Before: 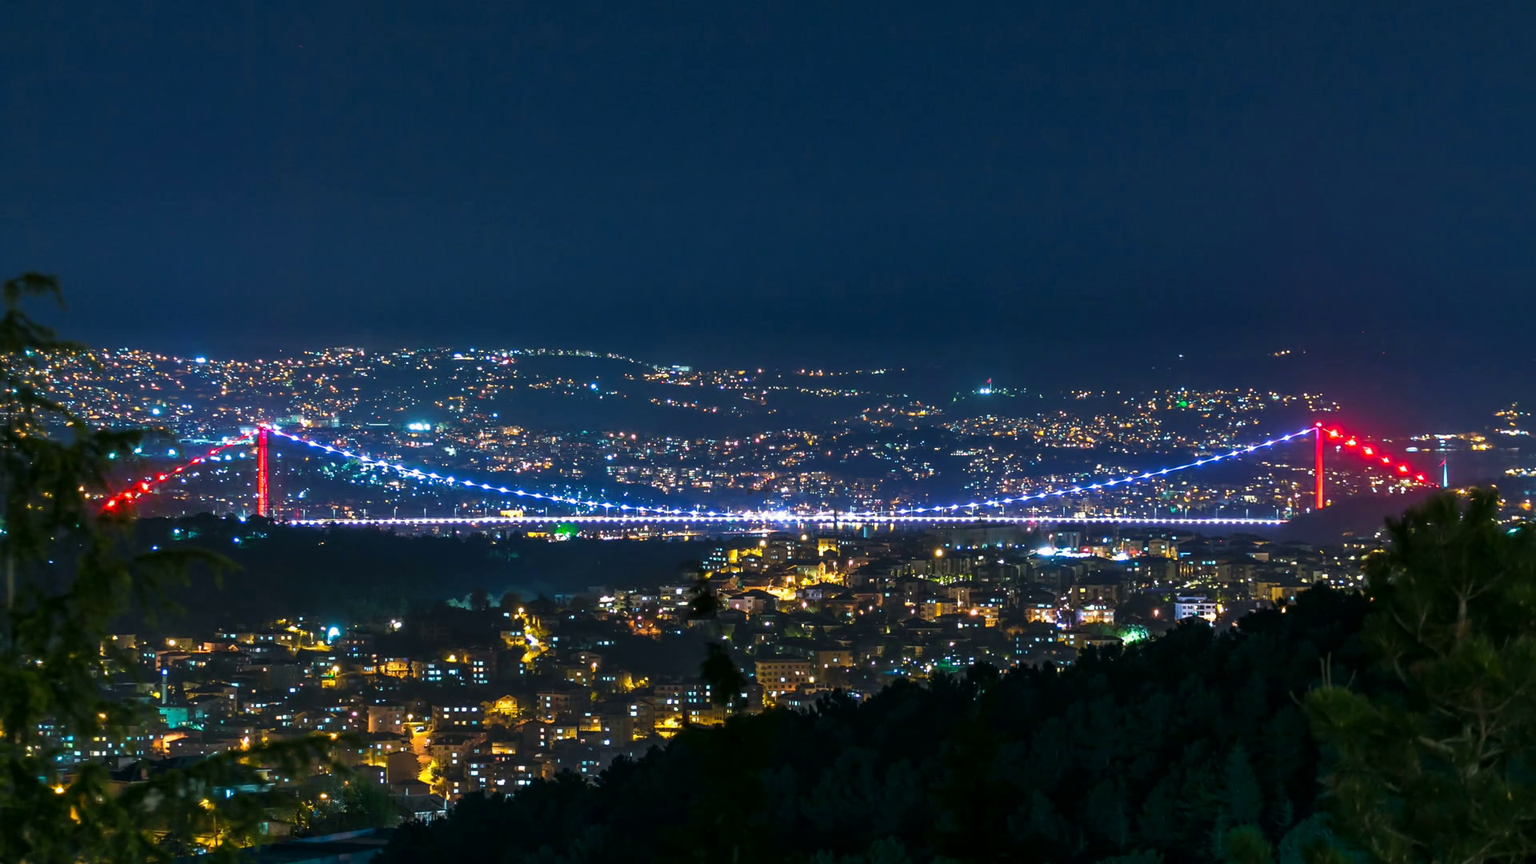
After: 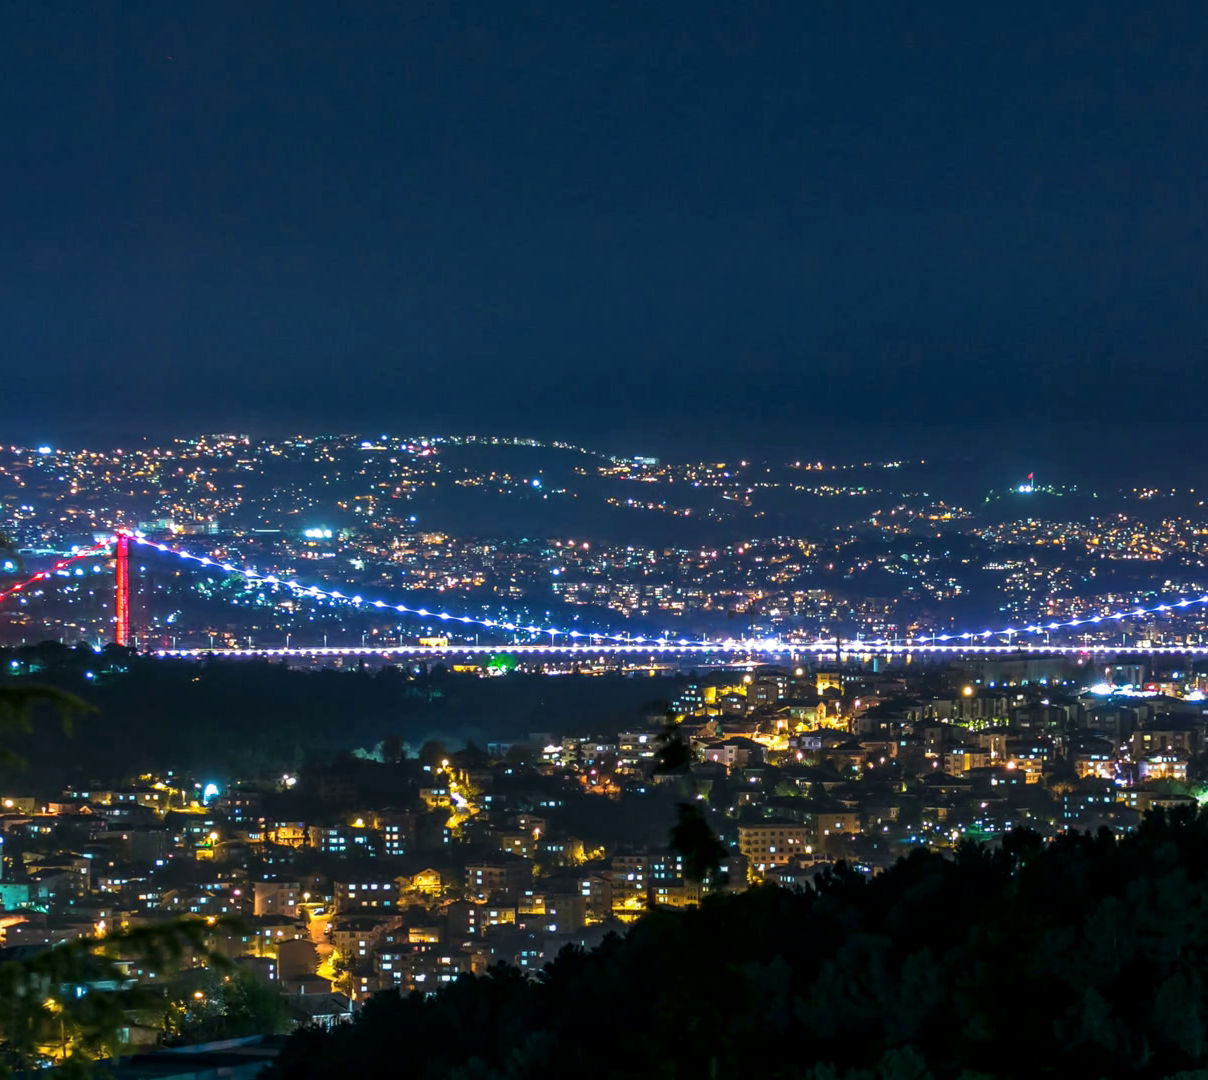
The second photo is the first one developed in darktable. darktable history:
local contrast: on, module defaults
crop: left 10.757%, right 26.29%
